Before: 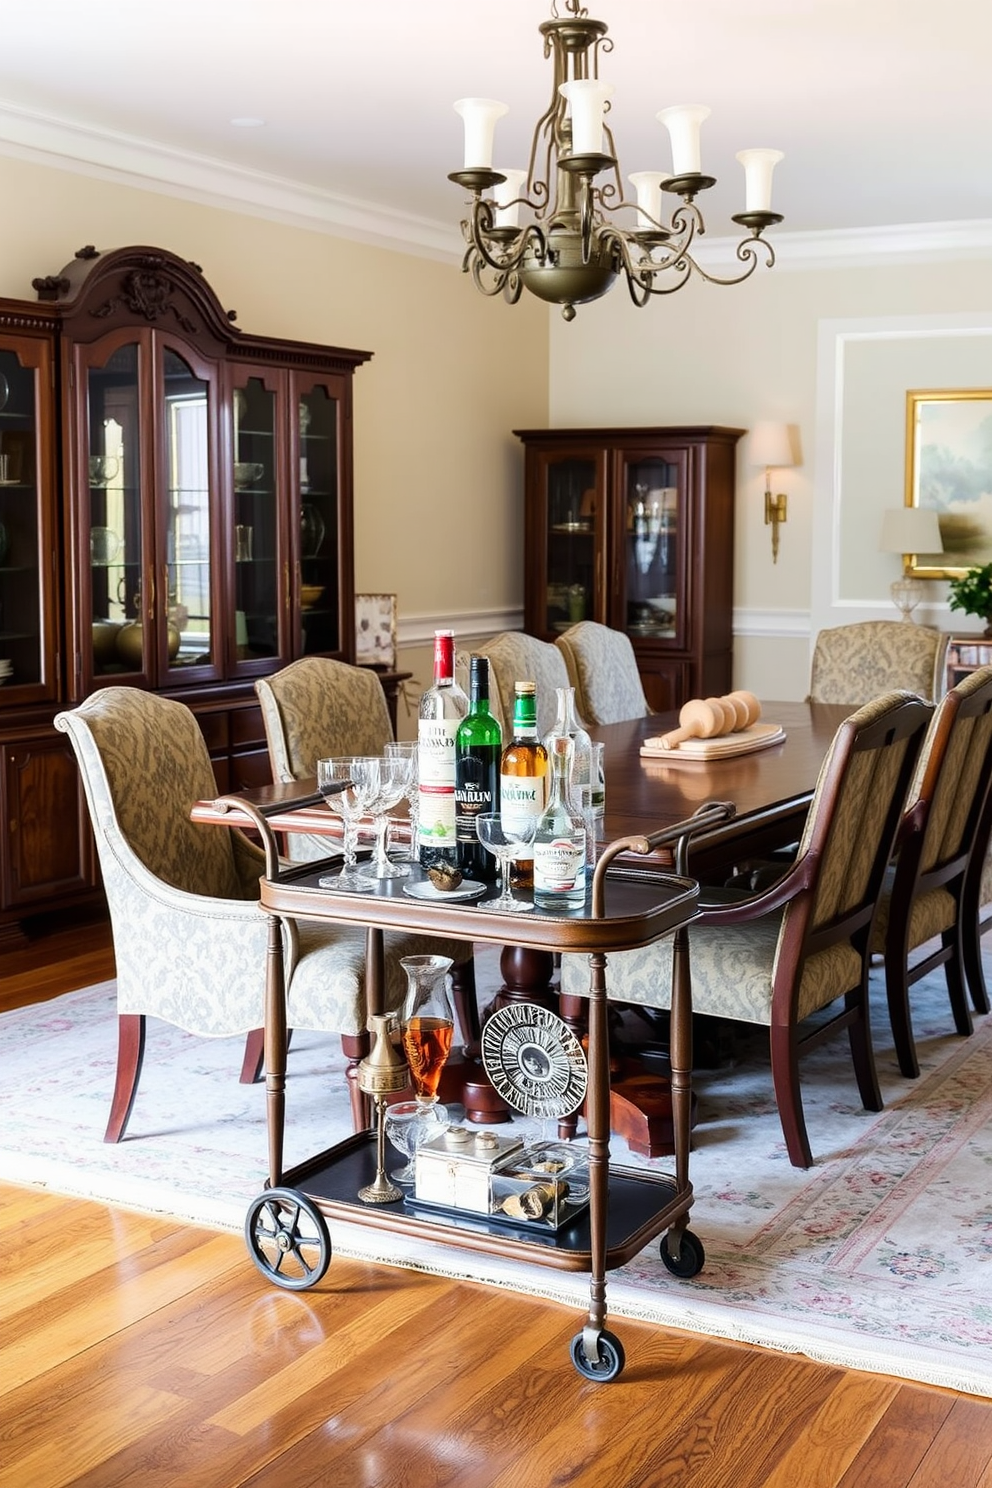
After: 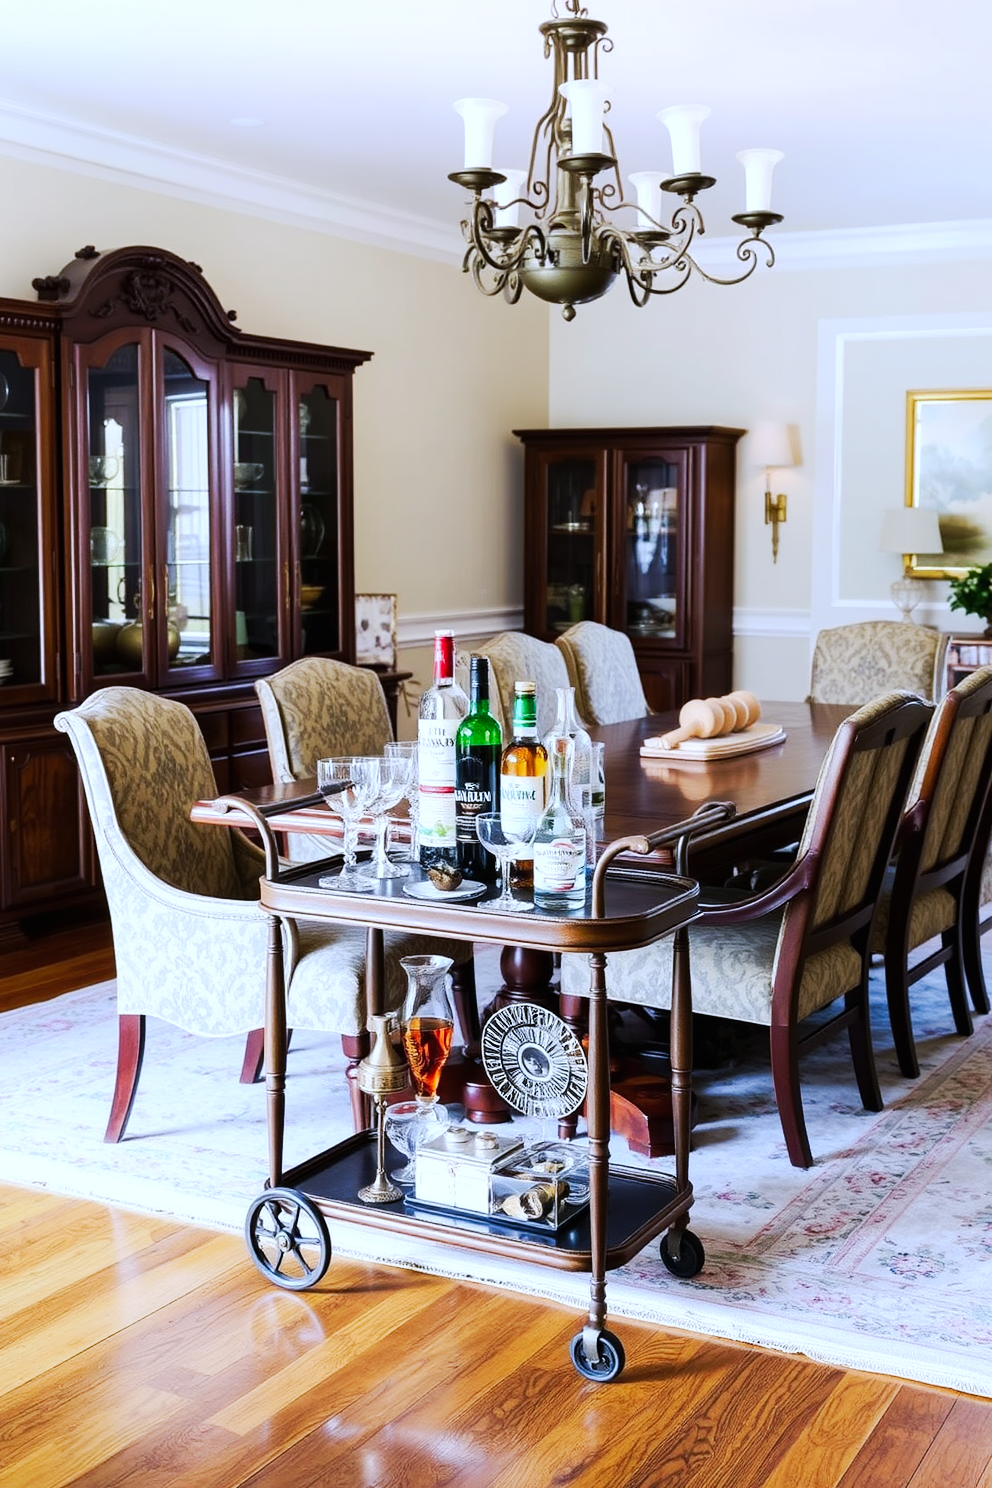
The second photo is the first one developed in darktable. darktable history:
tone curve: curves: ch0 [(0, 0) (0.003, 0.005) (0.011, 0.011) (0.025, 0.022) (0.044, 0.035) (0.069, 0.051) (0.1, 0.073) (0.136, 0.106) (0.177, 0.147) (0.224, 0.195) (0.277, 0.253) (0.335, 0.315) (0.399, 0.388) (0.468, 0.488) (0.543, 0.586) (0.623, 0.685) (0.709, 0.764) (0.801, 0.838) (0.898, 0.908) (1, 1)], preserve colors none
white balance: red 0.948, green 1.02, blue 1.176
